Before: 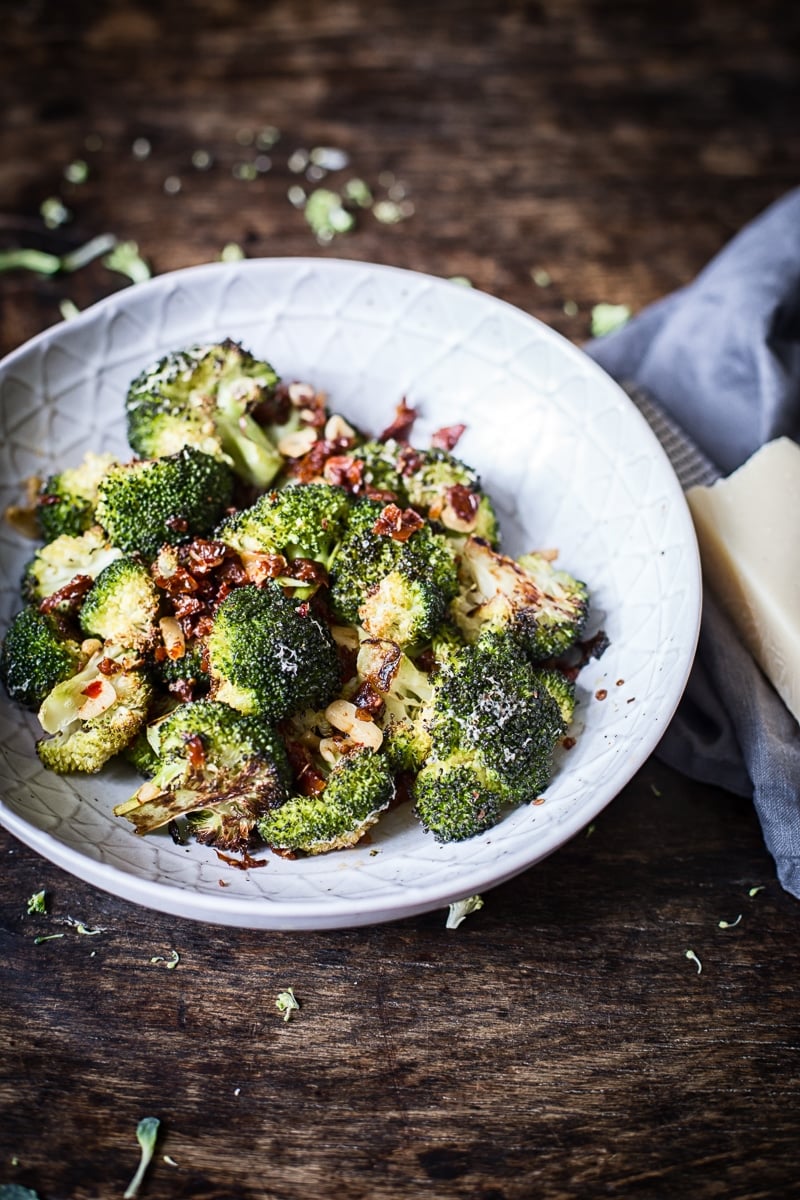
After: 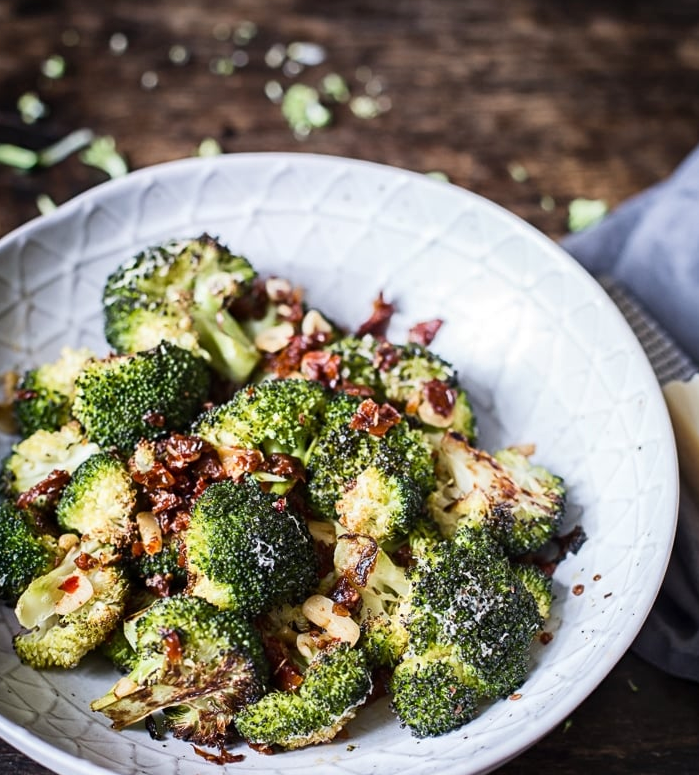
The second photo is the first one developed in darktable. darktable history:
crop: left 2.927%, top 8.822%, right 9.64%, bottom 26.578%
shadows and highlights: soften with gaussian
